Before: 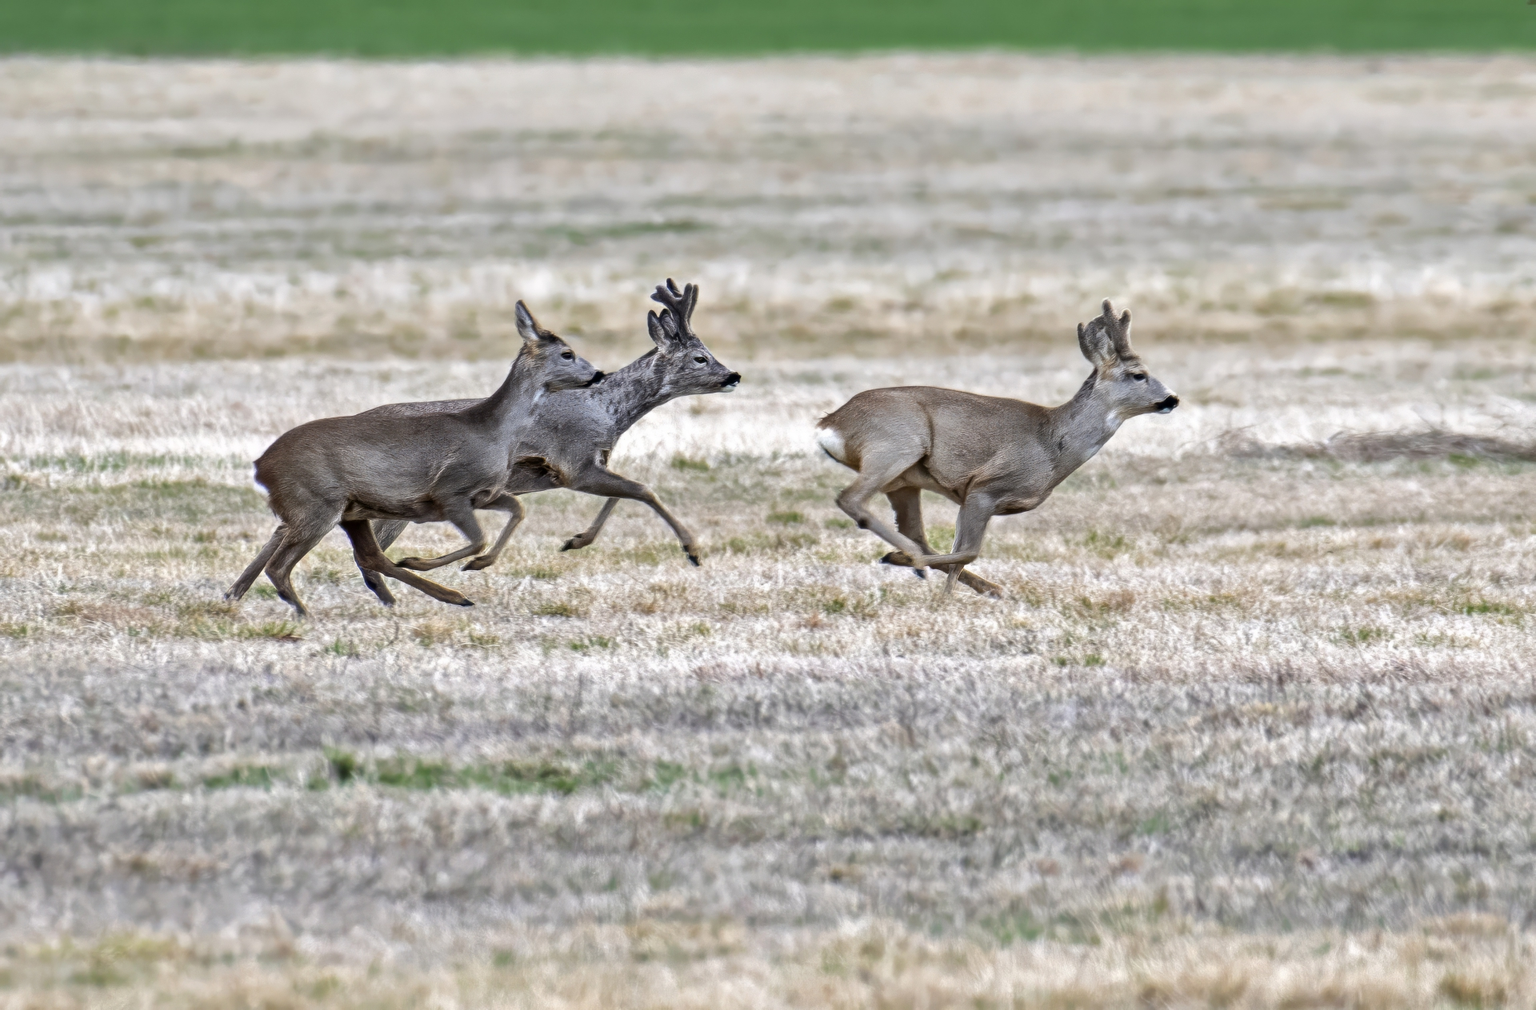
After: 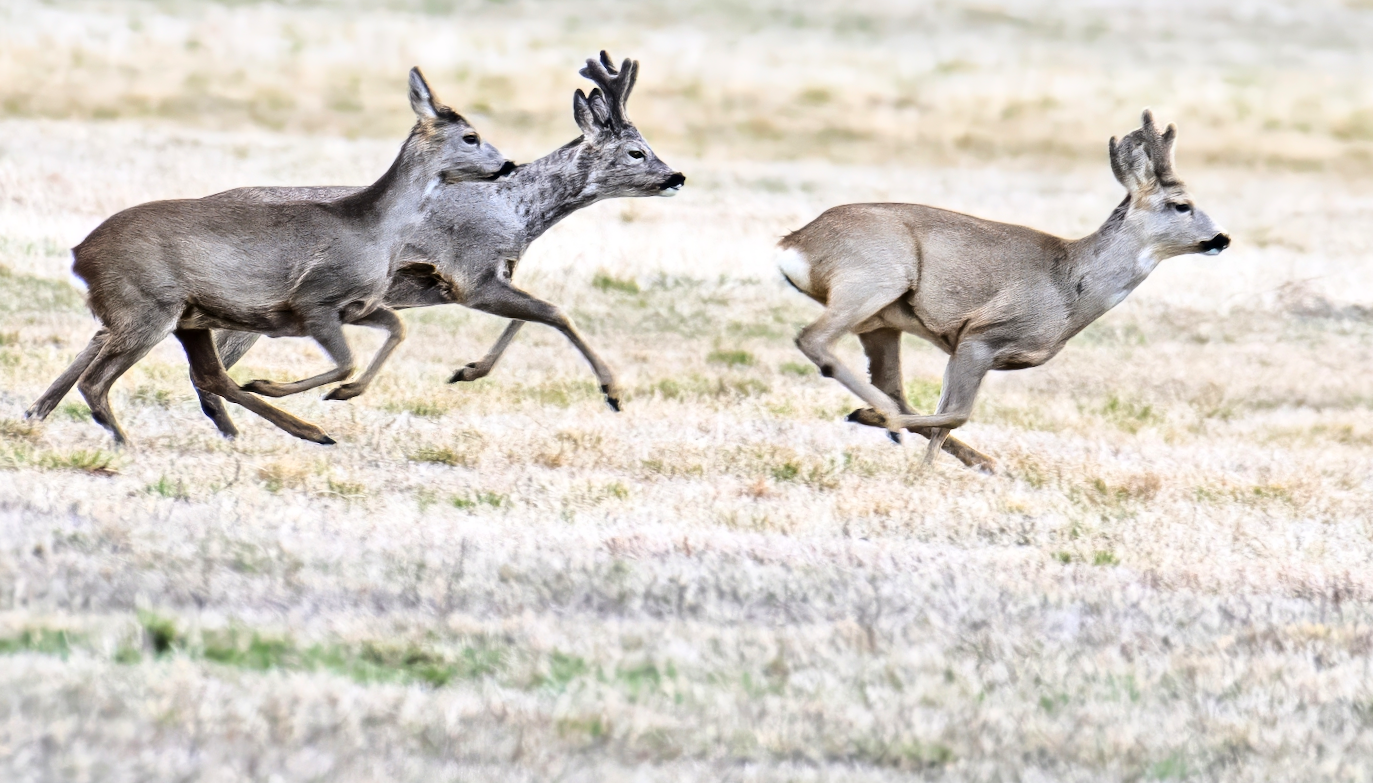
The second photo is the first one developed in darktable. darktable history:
crop and rotate: angle -3.37°, left 9.79%, top 20.73%, right 12.42%, bottom 11.82%
base curve: curves: ch0 [(0, 0) (0.028, 0.03) (0.121, 0.232) (0.46, 0.748) (0.859, 0.968) (1, 1)]
